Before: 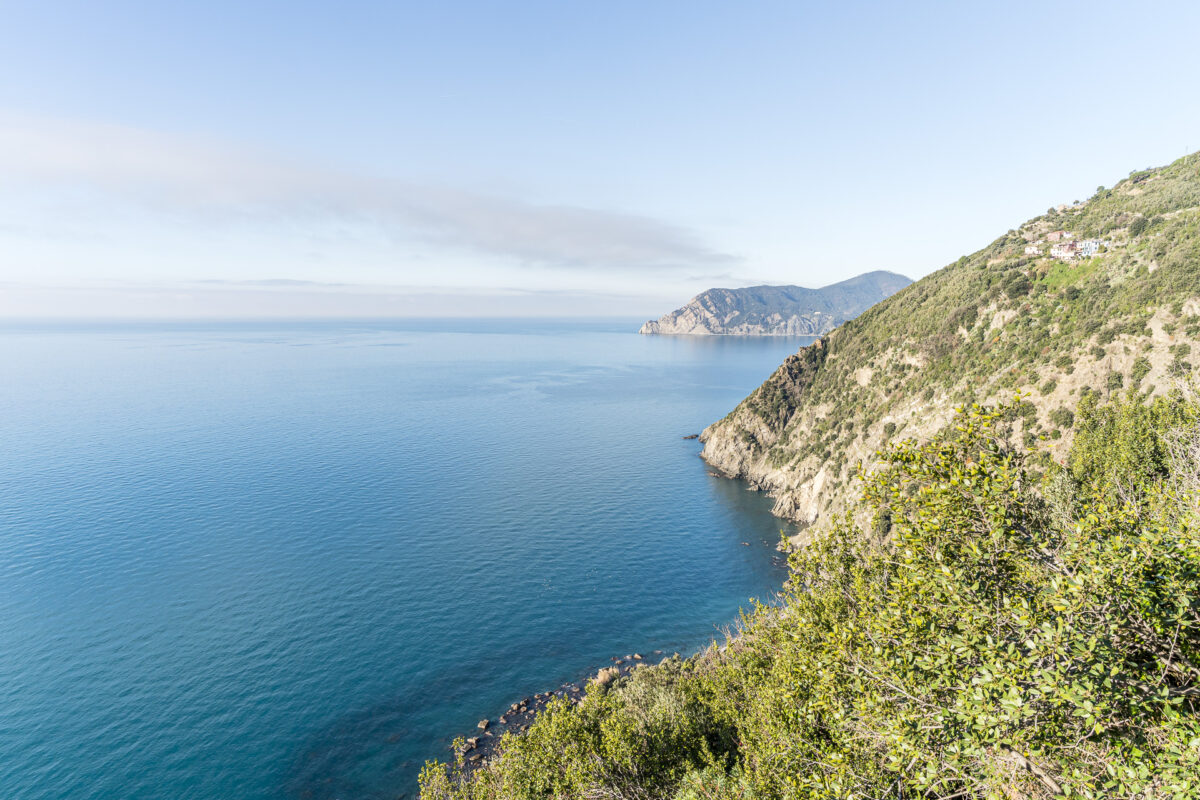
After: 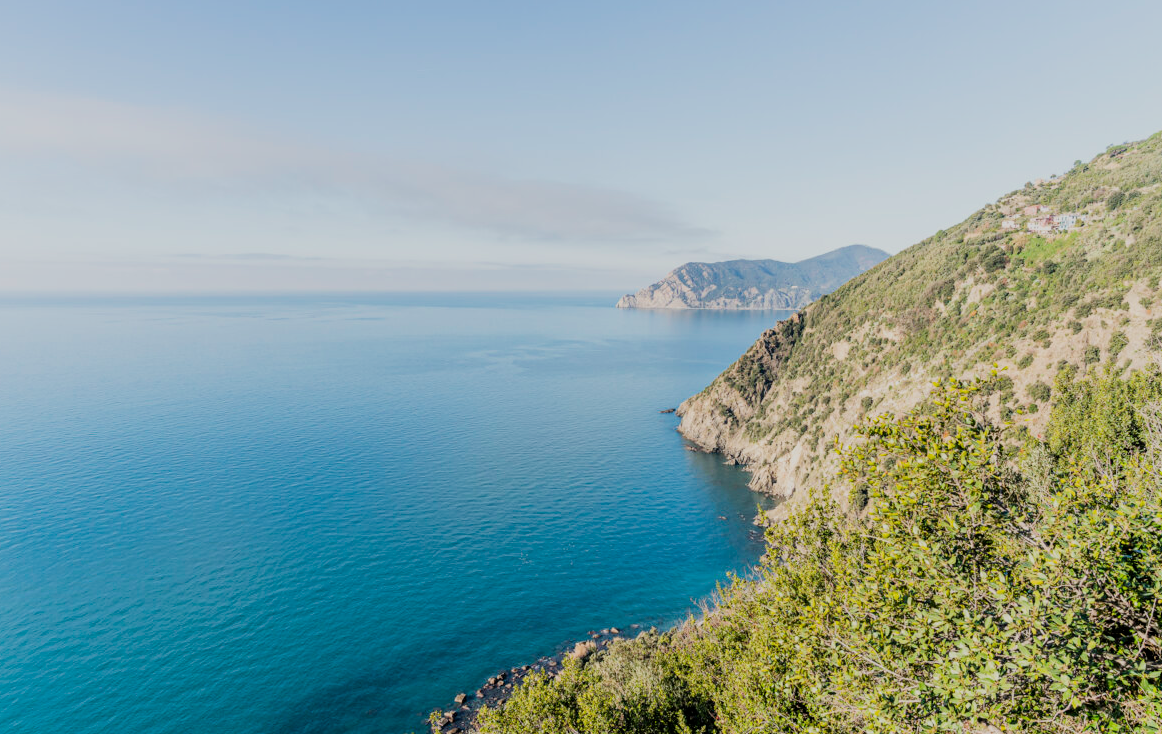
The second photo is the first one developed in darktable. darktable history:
crop: left 1.964%, top 3.251%, right 1.122%, bottom 4.933%
filmic rgb: black relative exposure -7.65 EV, white relative exposure 4.56 EV, hardness 3.61
